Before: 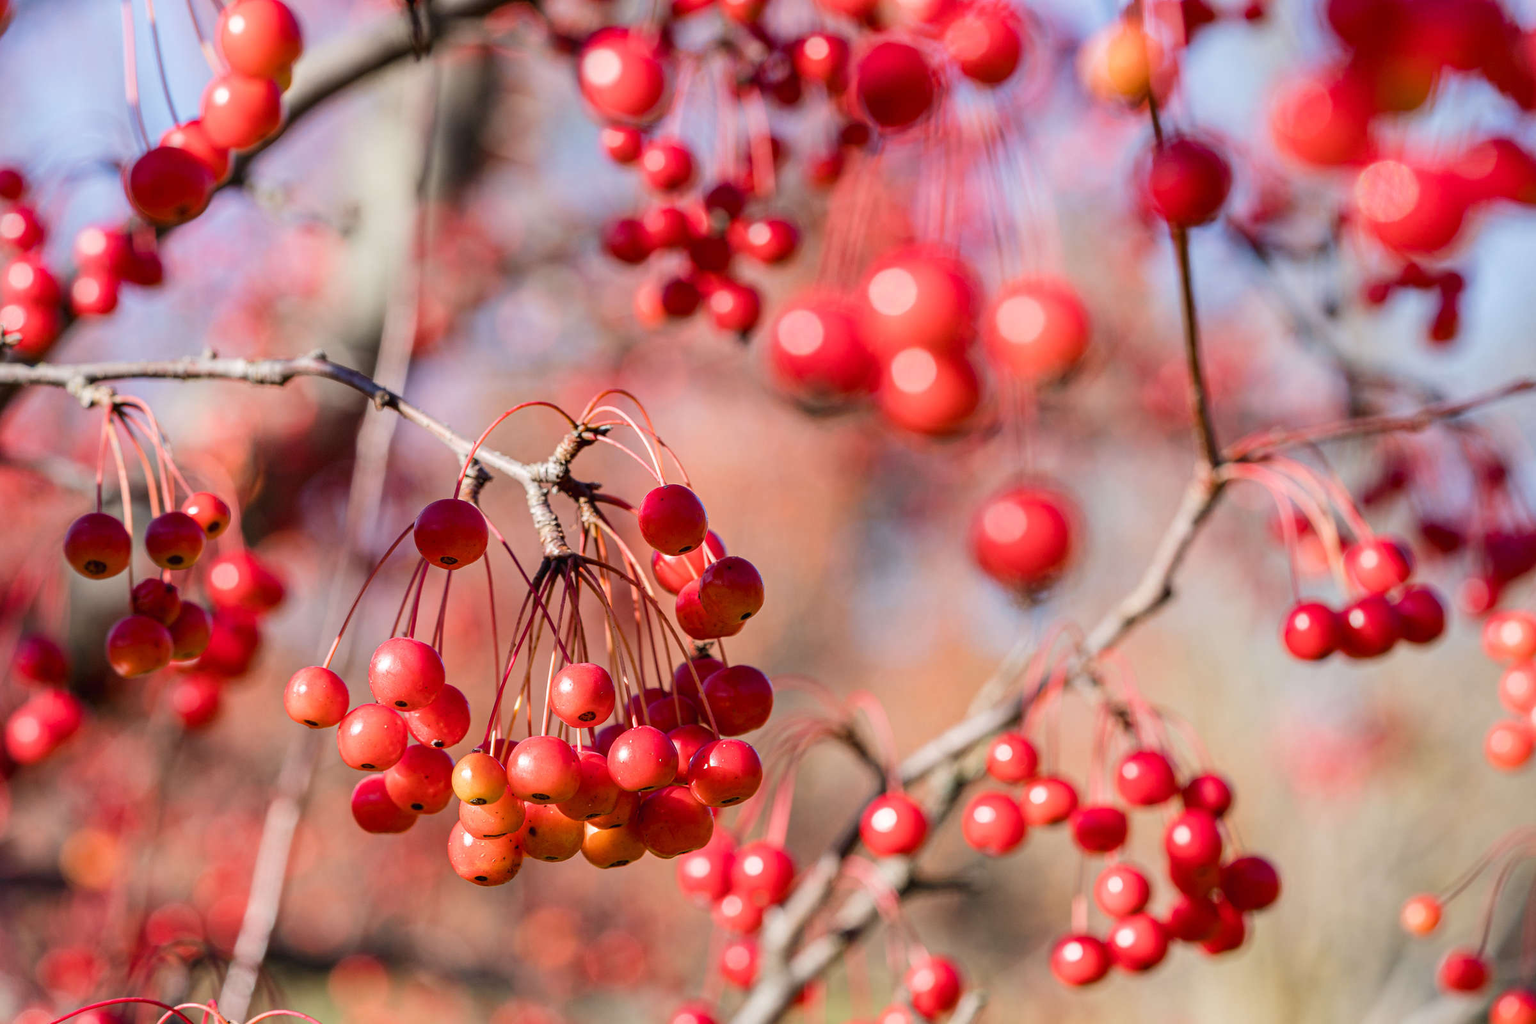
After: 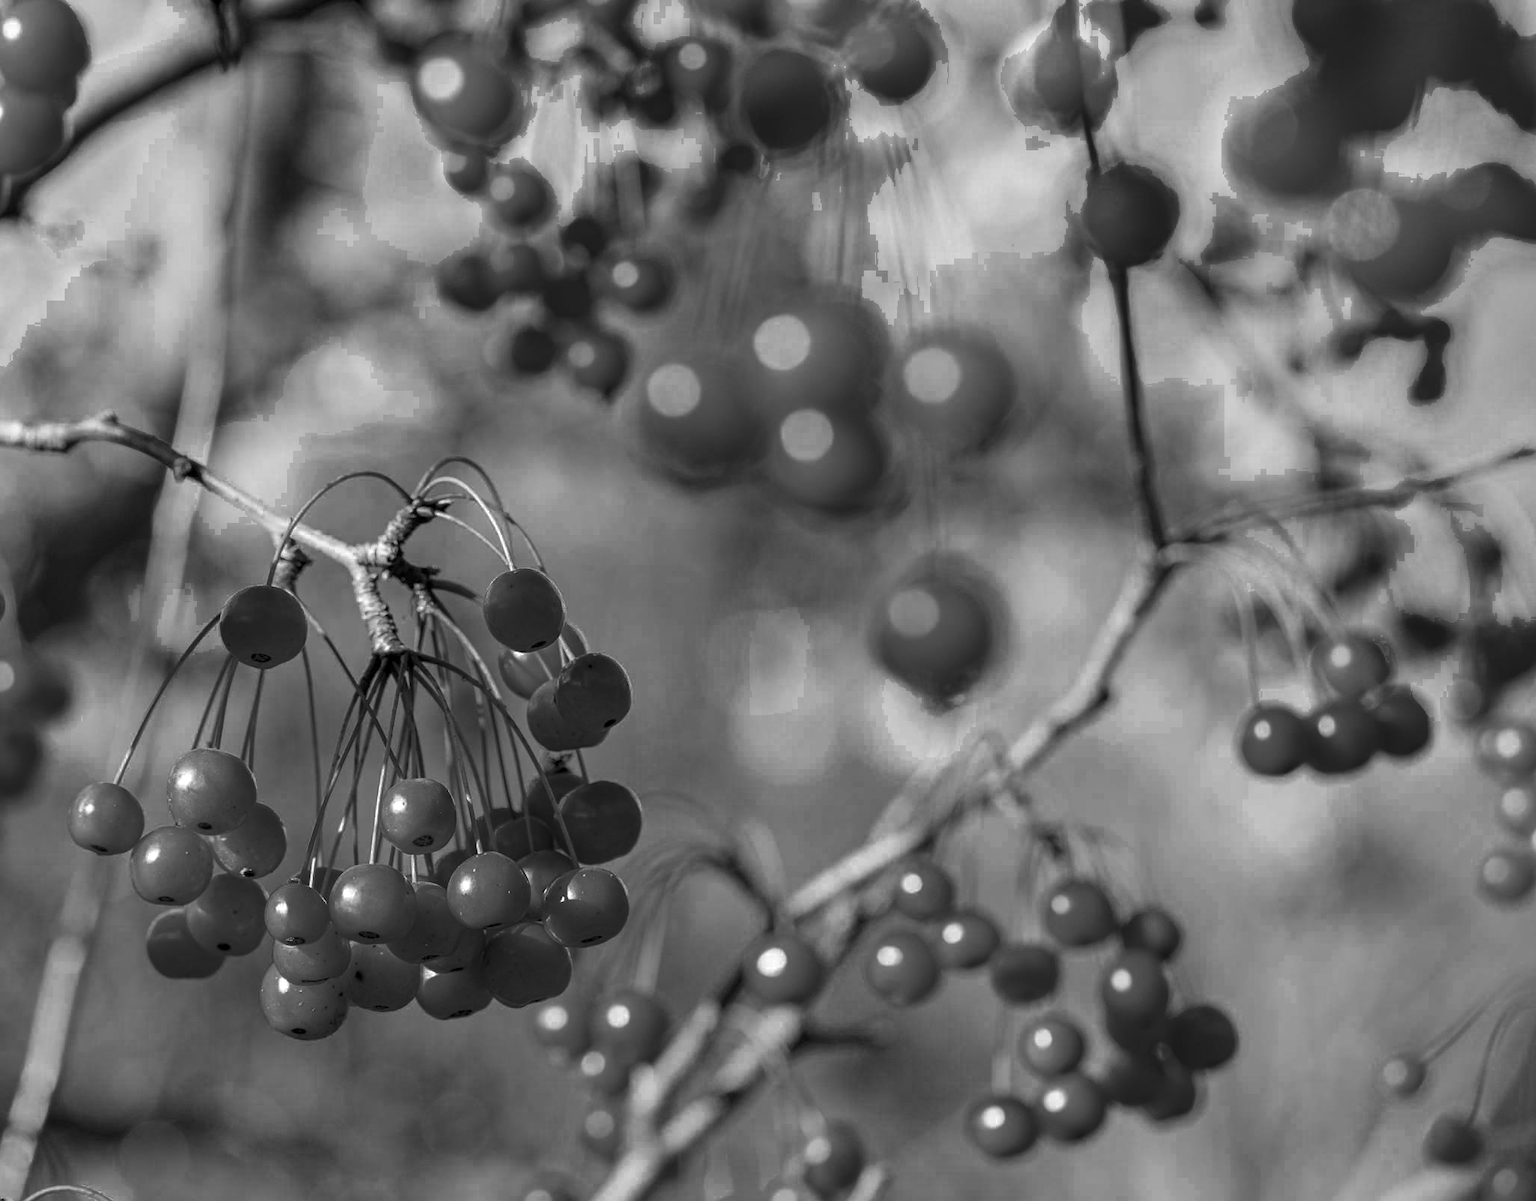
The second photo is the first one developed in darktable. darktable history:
color zones: curves: ch0 [(0.002, 0.429) (0.121, 0.212) (0.198, 0.113) (0.276, 0.344) (0.331, 0.541) (0.41, 0.56) (0.482, 0.289) (0.619, 0.227) (0.721, 0.18) (0.821, 0.435) (0.928, 0.555) (1, 0.587)]; ch1 [(0, 0) (0.143, 0) (0.286, 0) (0.429, 0) (0.571, 0) (0.714, 0) (0.857, 0)]
local contrast: highlights 106%, shadows 102%, detail 119%, midtone range 0.2
crop and rotate: left 14.786%
